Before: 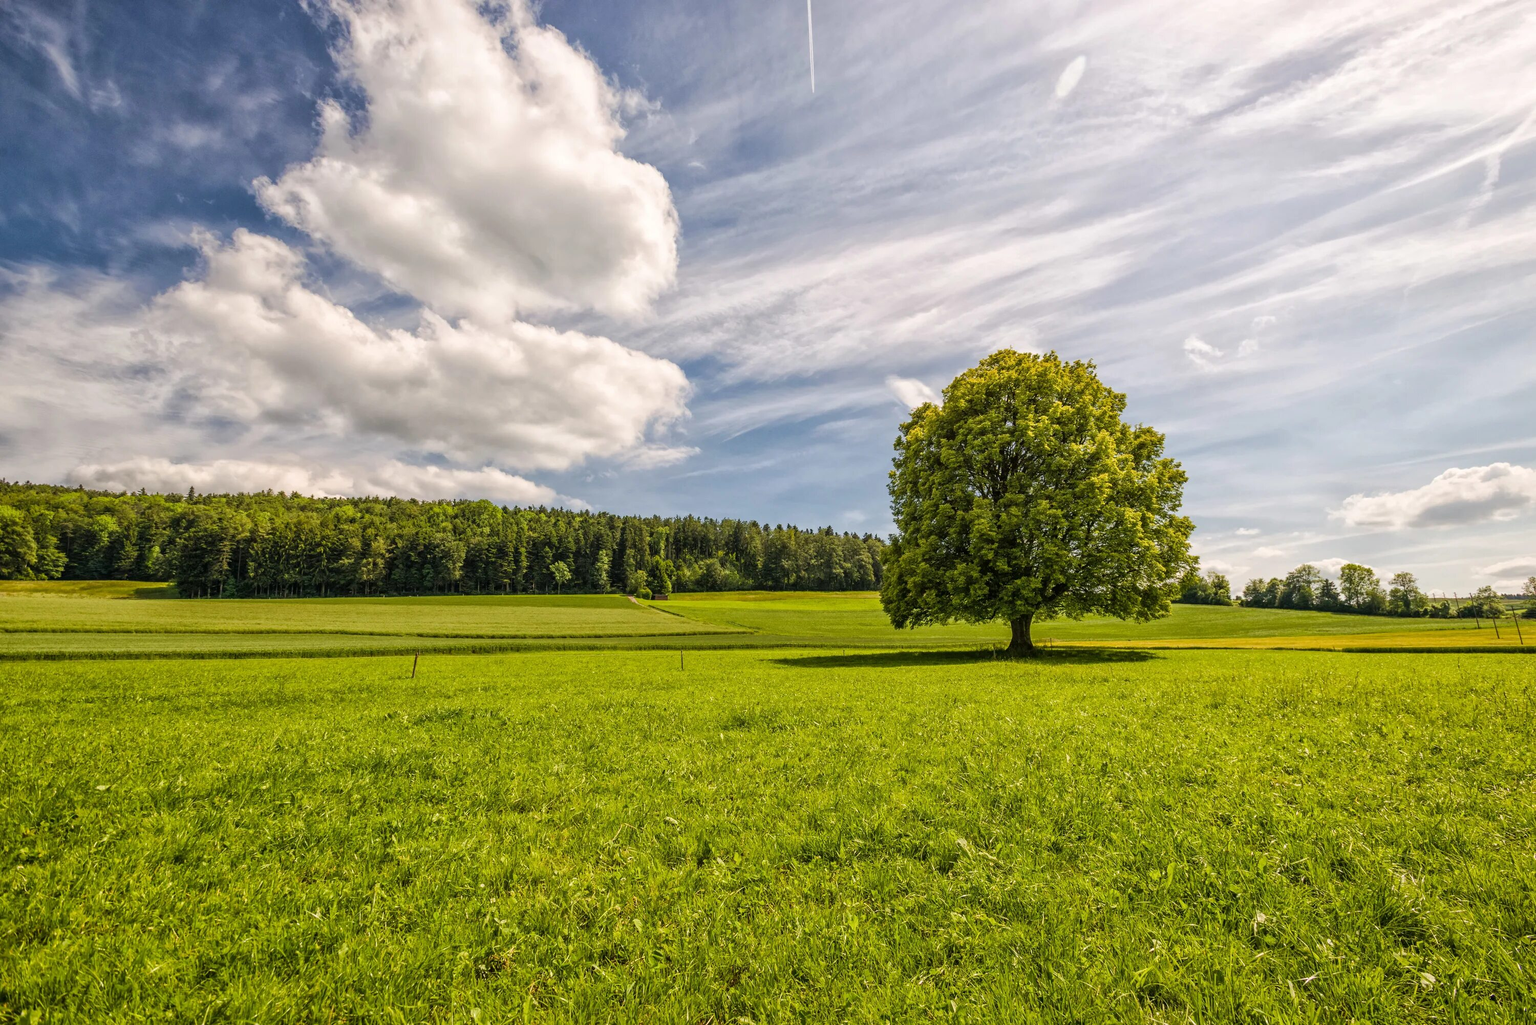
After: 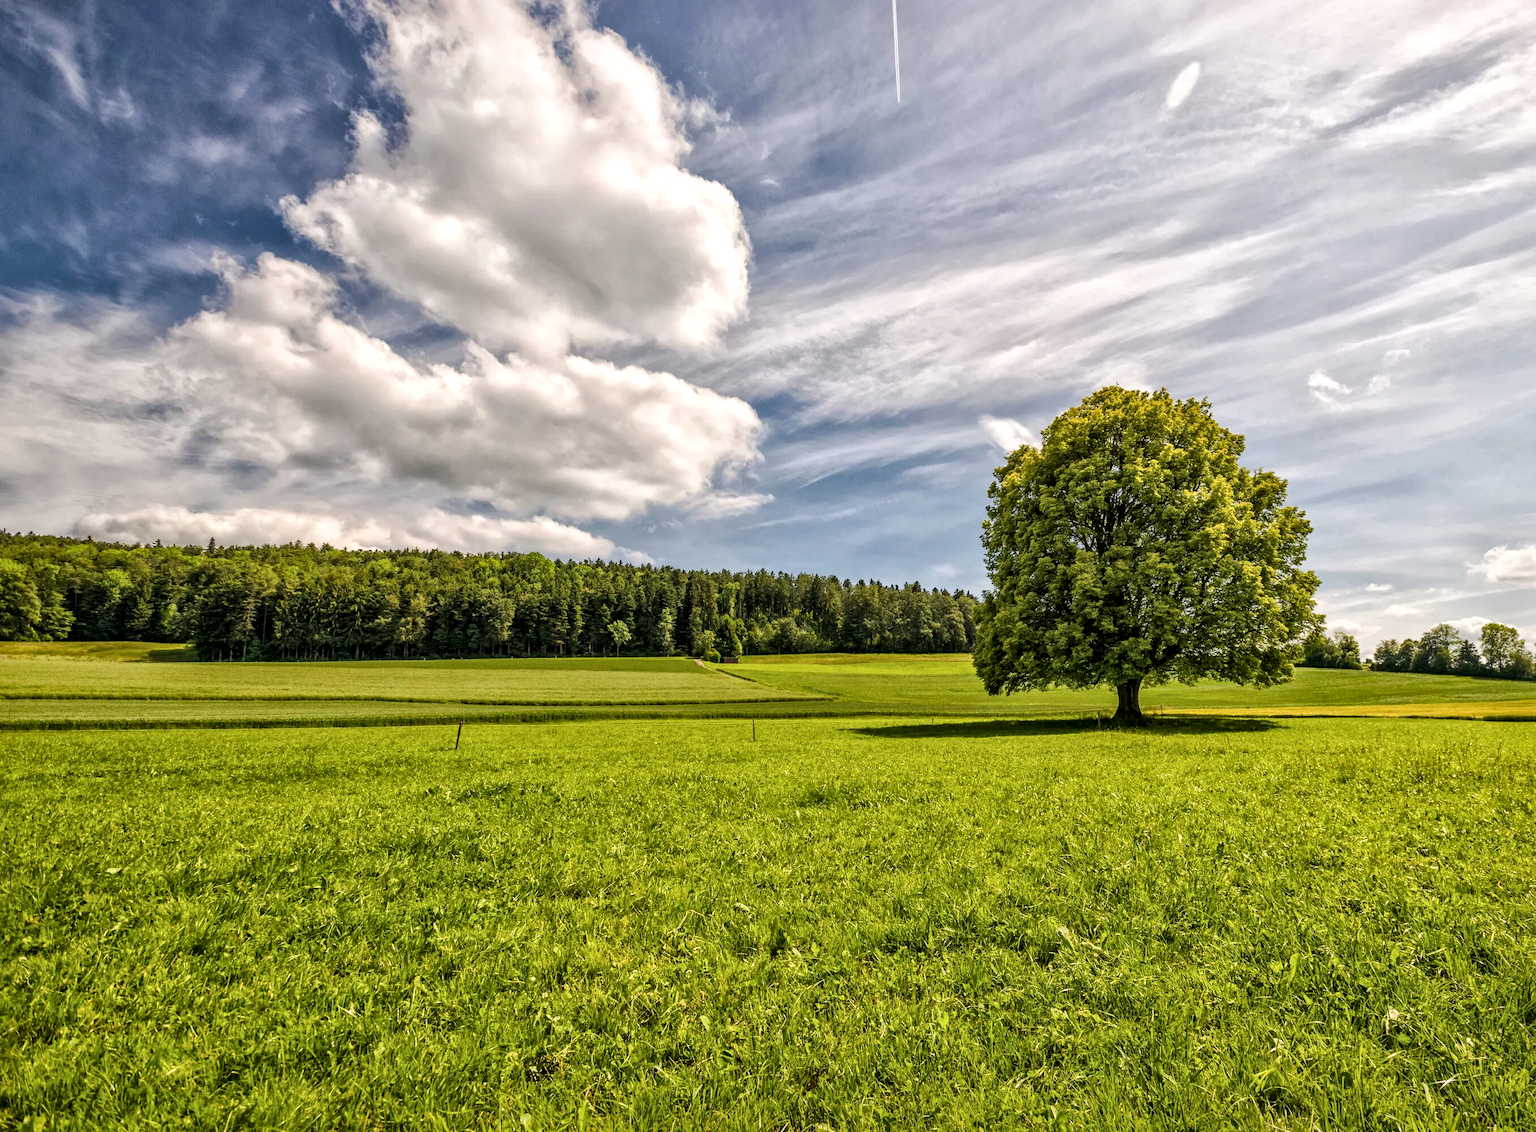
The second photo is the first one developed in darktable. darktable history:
crop: right 9.478%, bottom 0.041%
local contrast: mode bilateral grid, contrast 25, coarseness 59, detail 152%, midtone range 0.2
